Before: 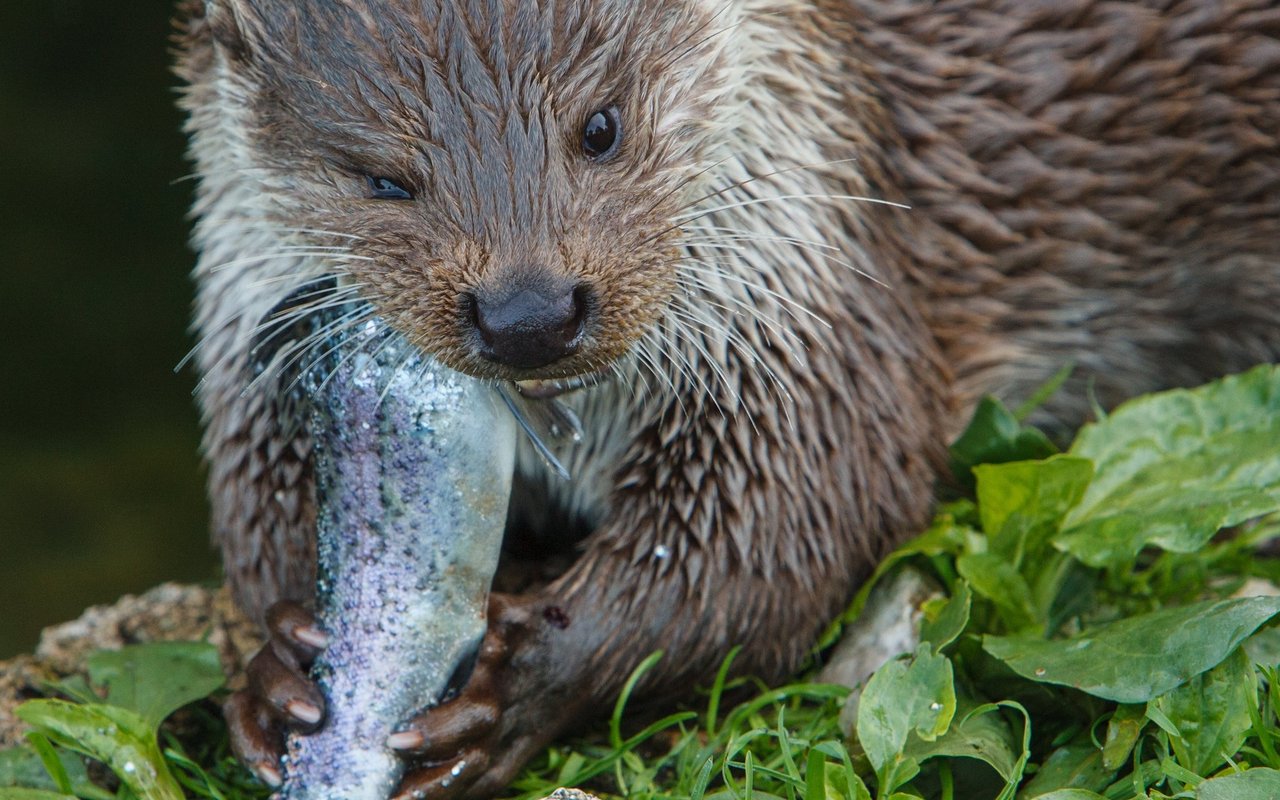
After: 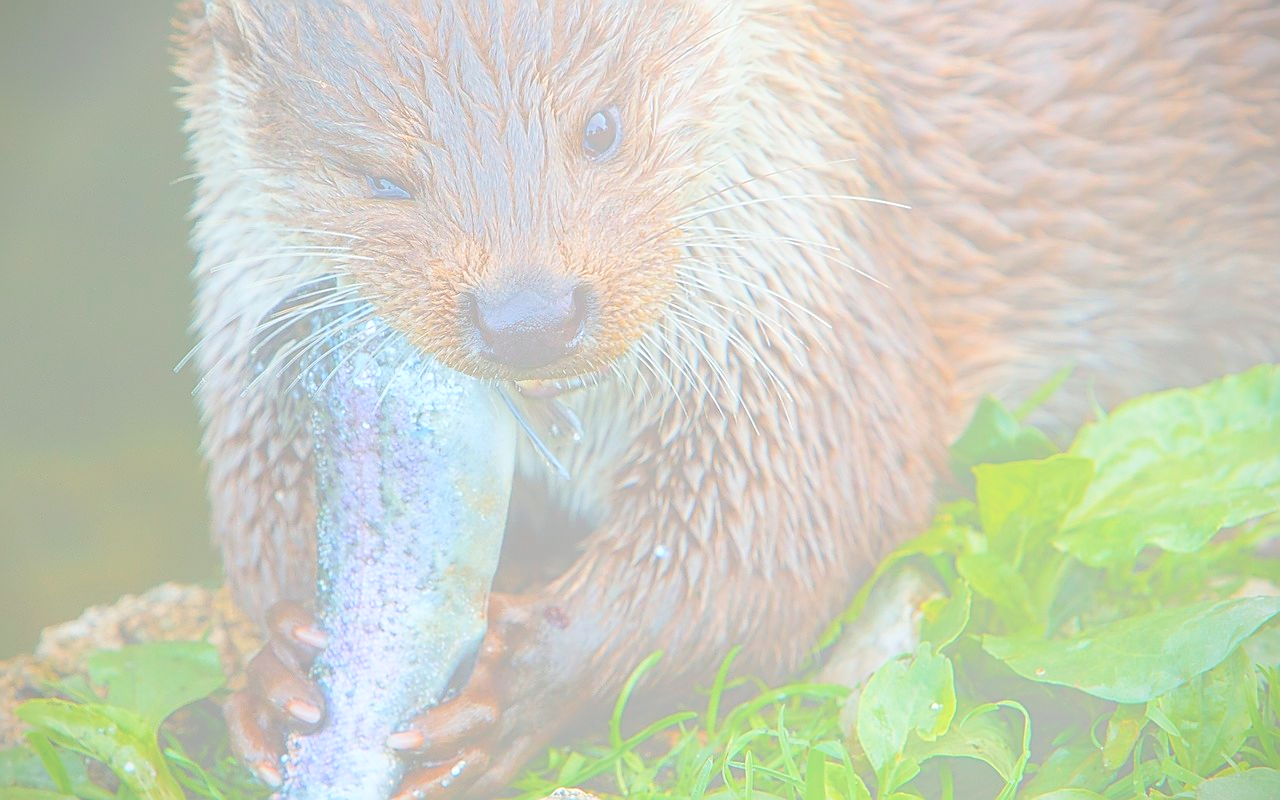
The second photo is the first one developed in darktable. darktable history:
sharpen: radius 1.4, amount 1.25, threshold 0.7
bloom: size 85%, threshold 5%, strength 85%
vignetting: fall-off start 97.23%, saturation -0.024, center (-0.033, -0.042), width/height ratio 1.179, unbound false
